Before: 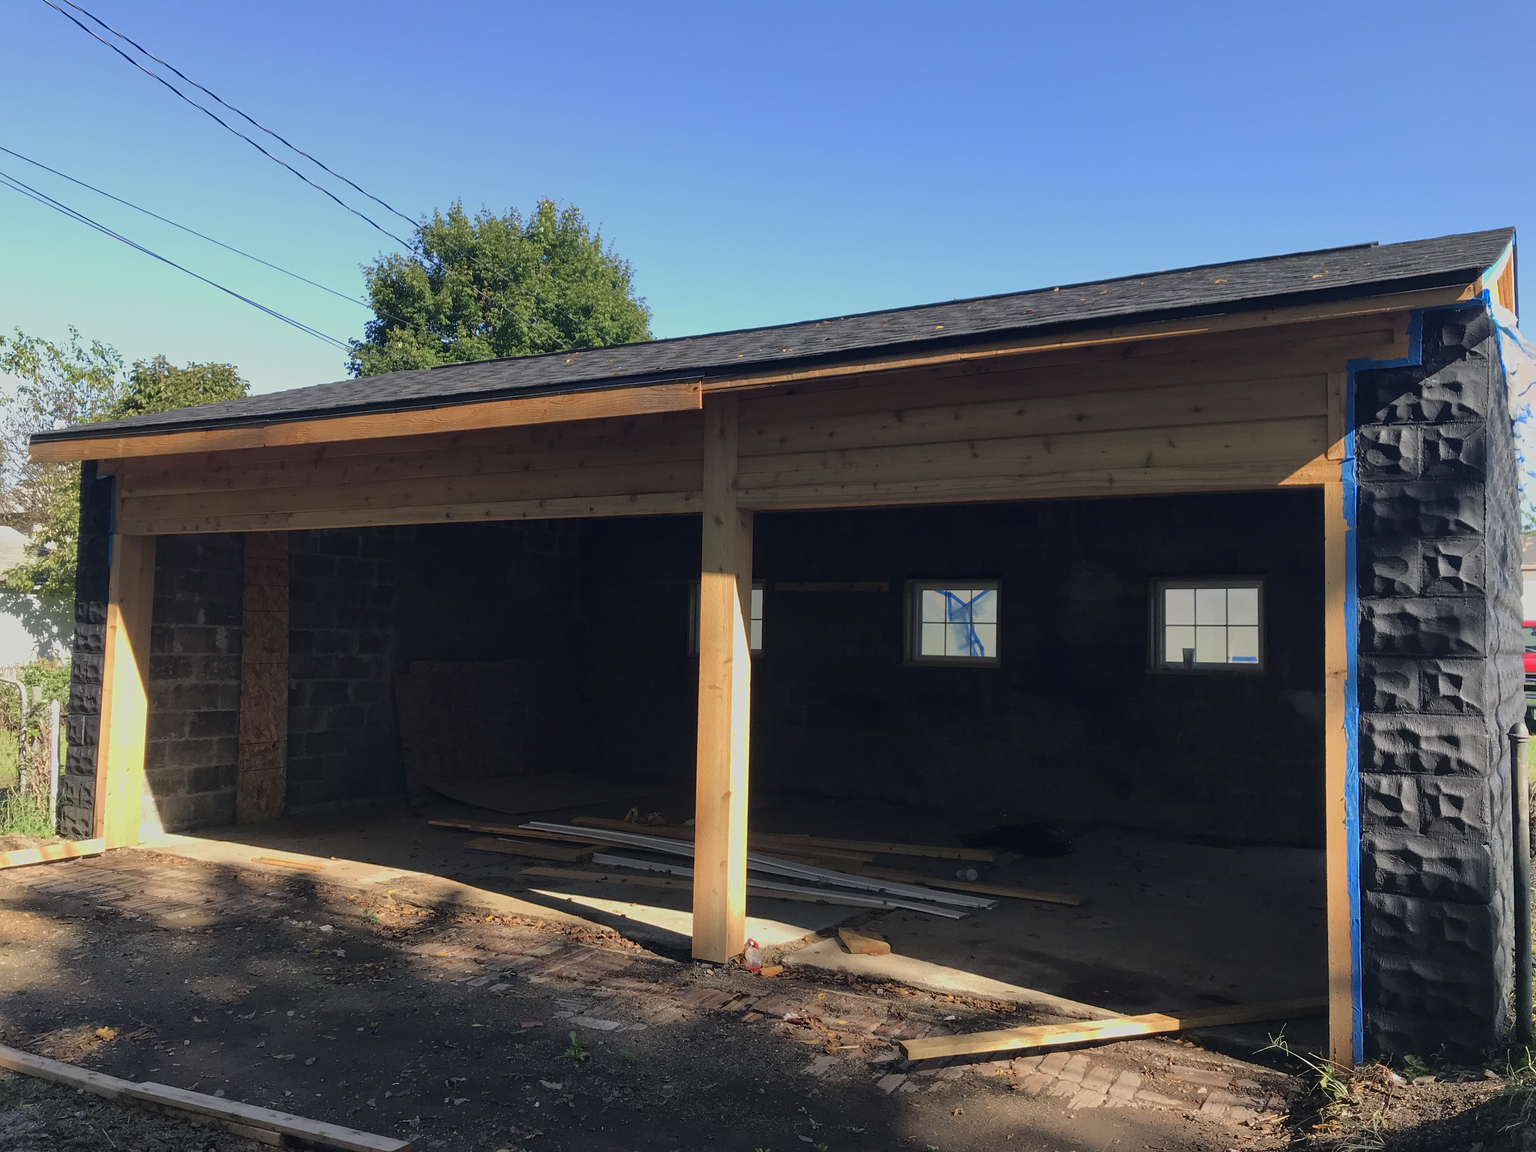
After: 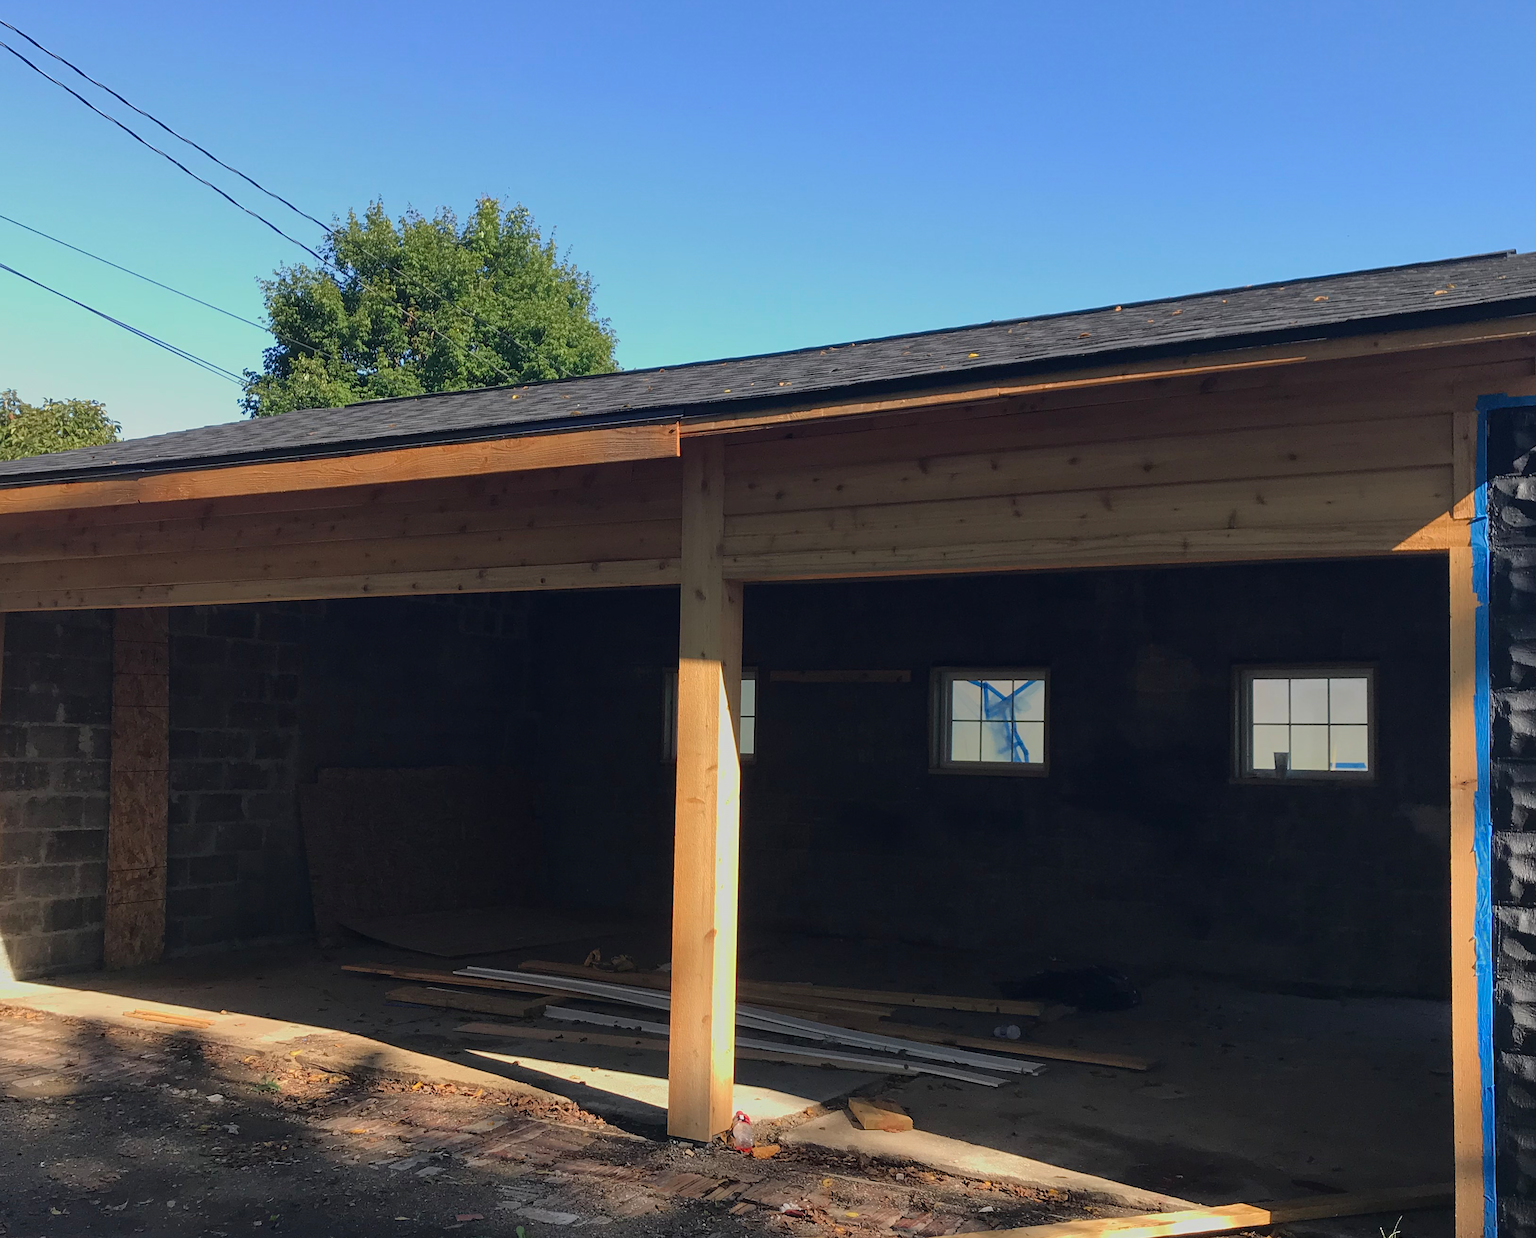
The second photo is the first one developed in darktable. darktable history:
sharpen: amount 0.2
crop: left 9.929%, top 3.475%, right 9.188%, bottom 9.529%
